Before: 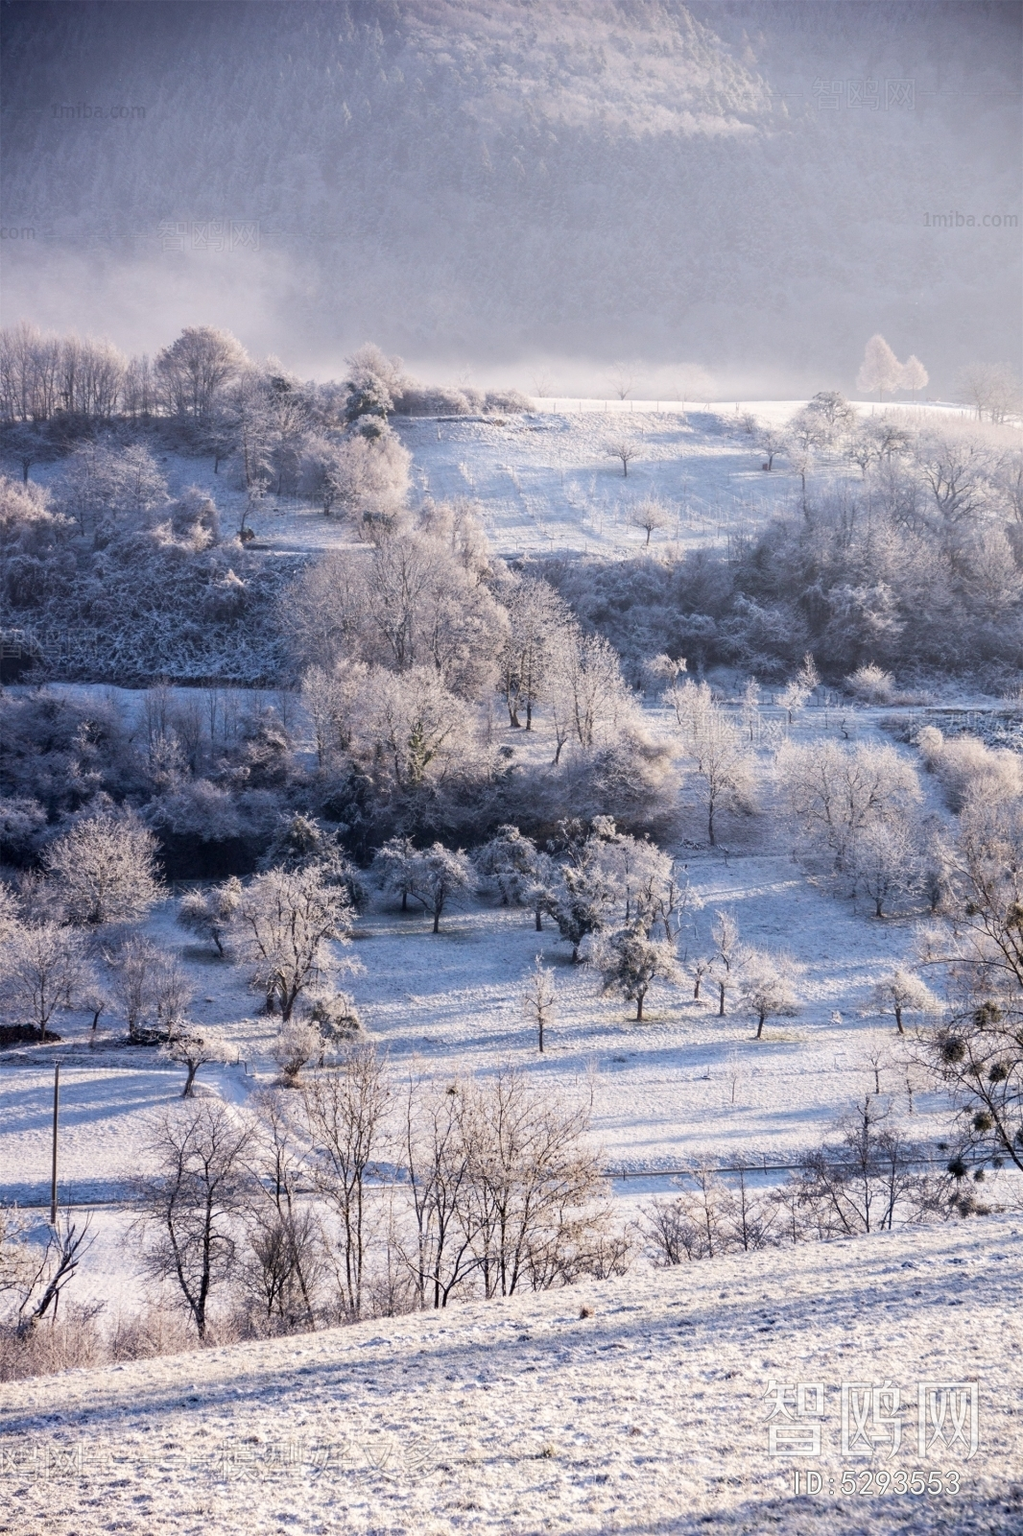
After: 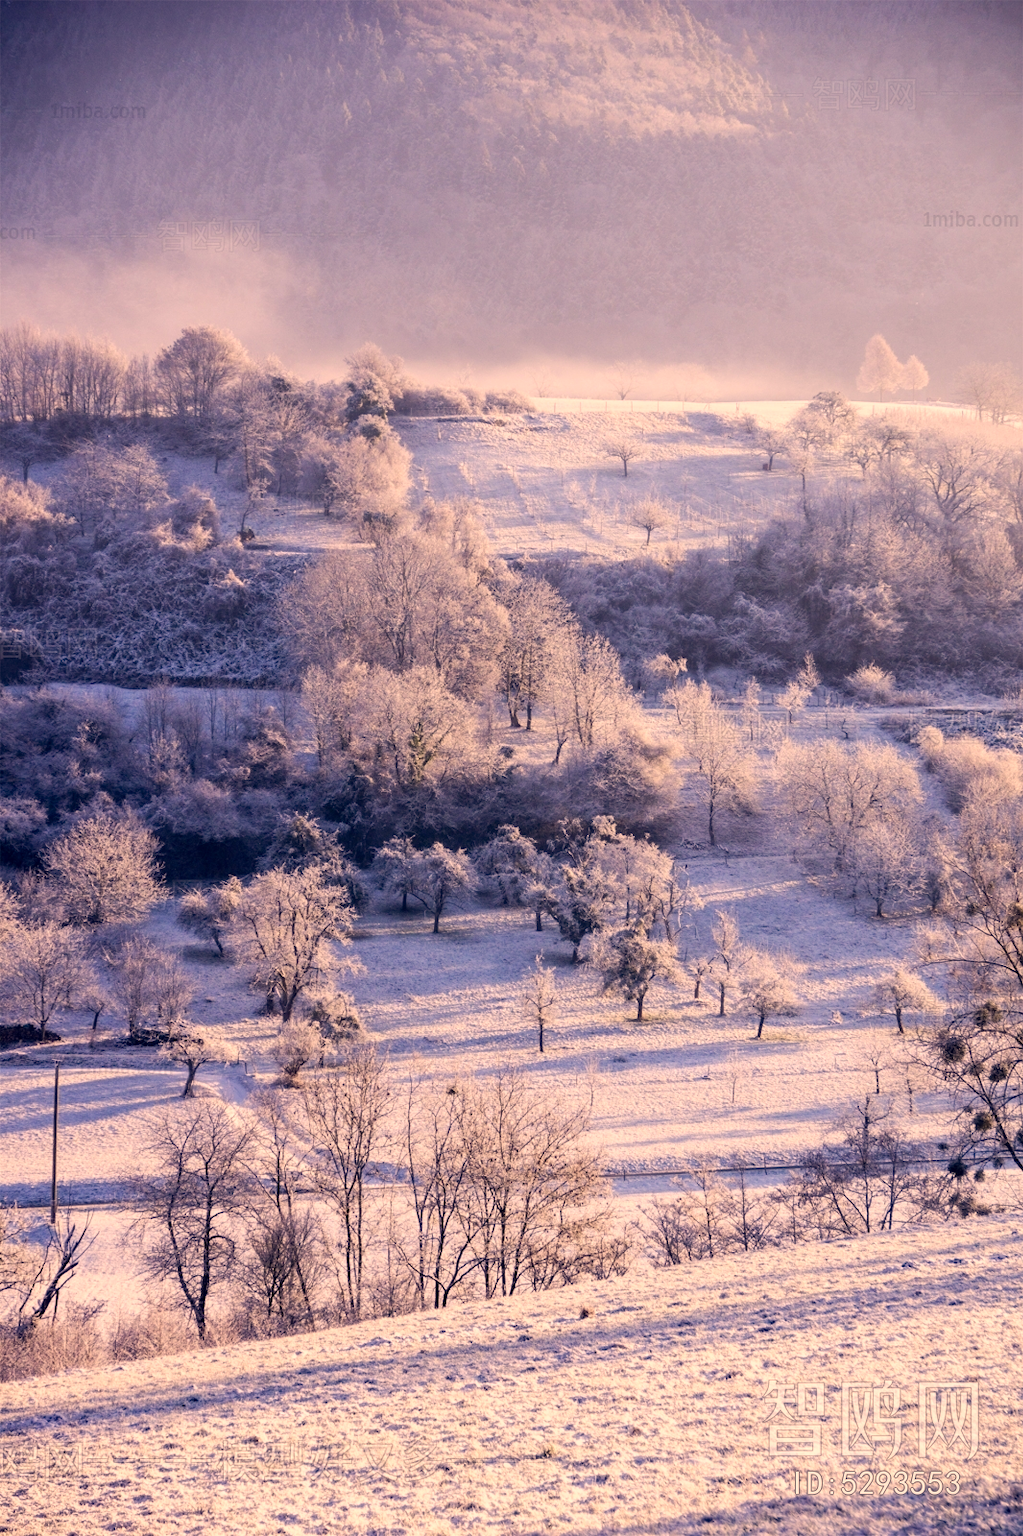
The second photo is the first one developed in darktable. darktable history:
color balance rgb: linear chroma grading › shadows 9.365%, linear chroma grading › highlights 9.034%, linear chroma grading › global chroma 14.675%, linear chroma grading › mid-tones 14.702%, perceptual saturation grading › global saturation 19.894%
color correction: highlights a* 20.08, highlights b* 27.87, shadows a* 3.4, shadows b* -17.49, saturation 0.732
